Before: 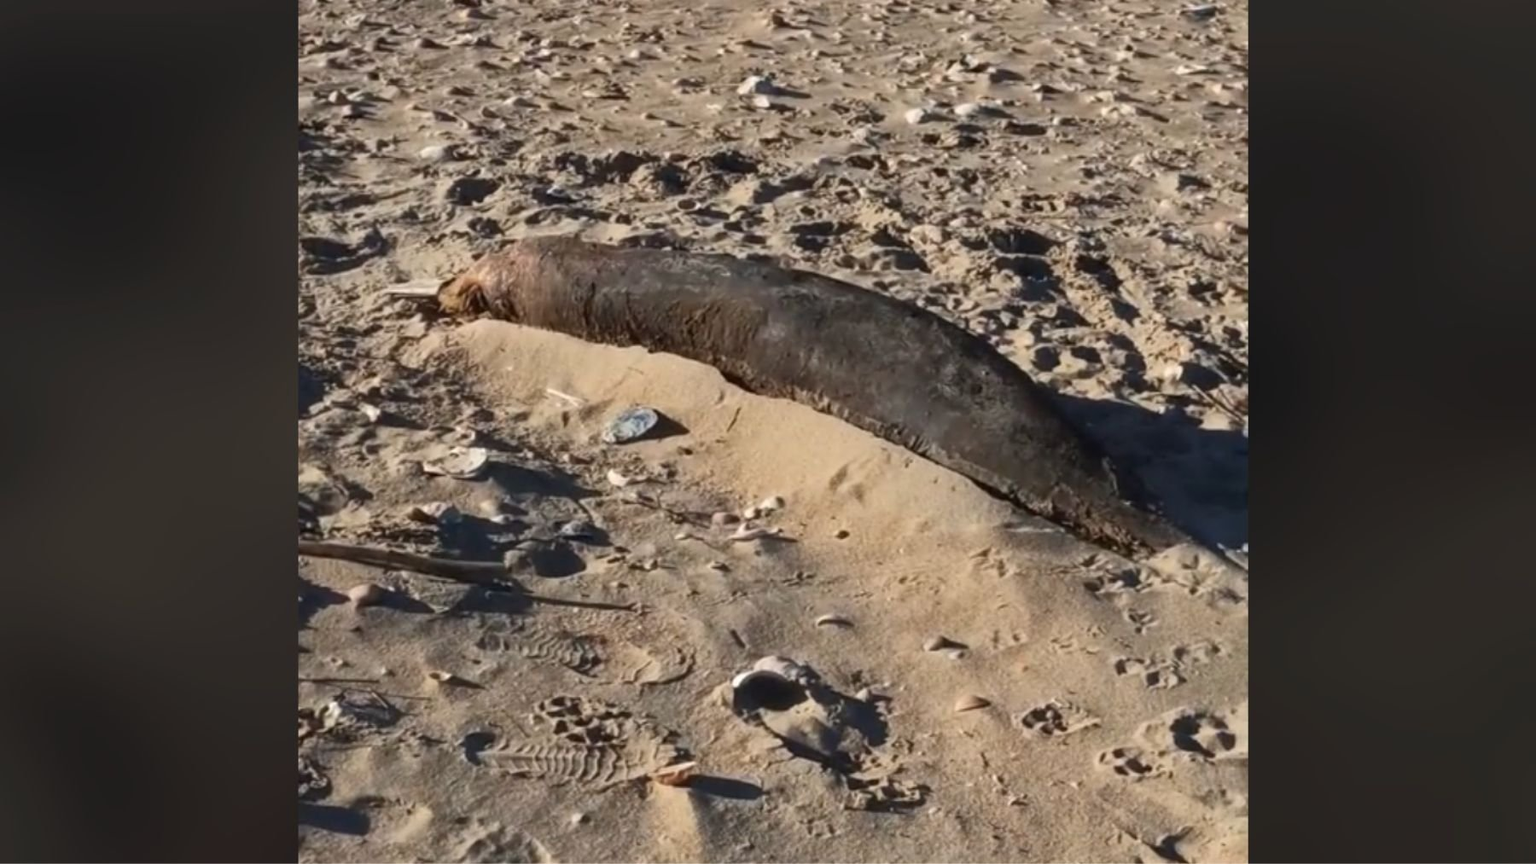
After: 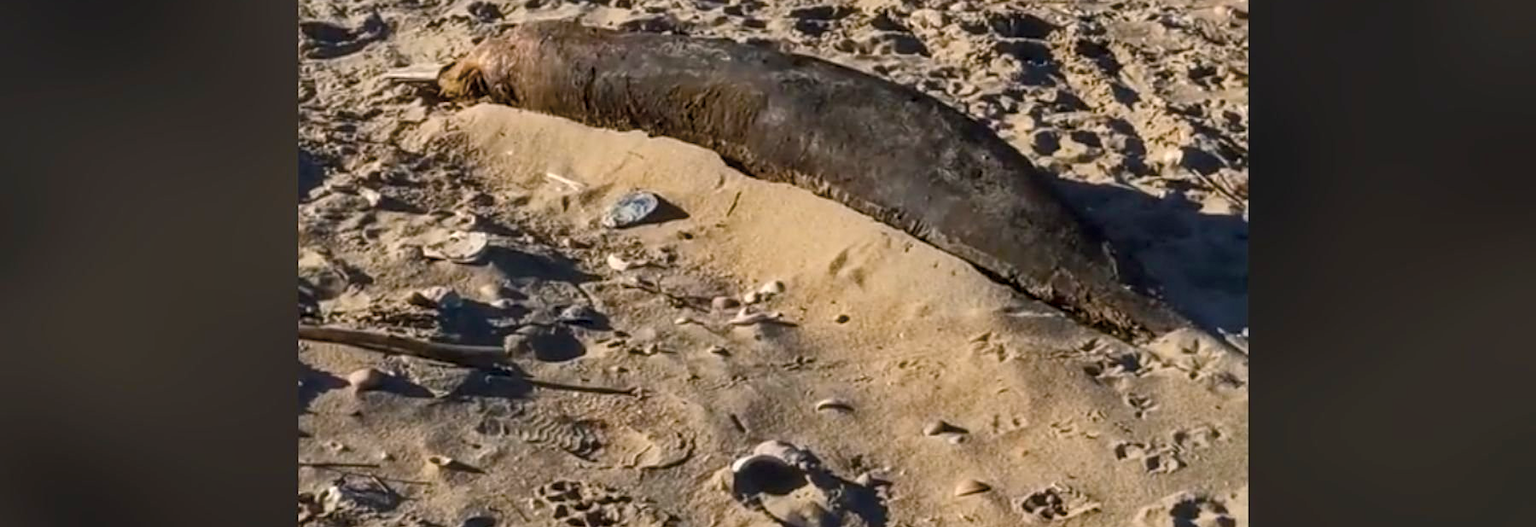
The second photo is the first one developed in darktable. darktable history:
color balance rgb: highlights gain › chroma 1.709%, highlights gain › hue 55.06°, linear chroma grading › global chroma 41.484%, perceptual saturation grading › global saturation 20%, perceptual saturation grading › highlights 2.389%, perceptual saturation grading › shadows 49.3%
contrast brightness saturation: contrast -0.046, saturation -0.41
crop and rotate: top 24.985%, bottom 13.927%
local contrast: detail 130%
exposure: black level correction 0.001, compensate highlight preservation false
sharpen: amount 0.2
